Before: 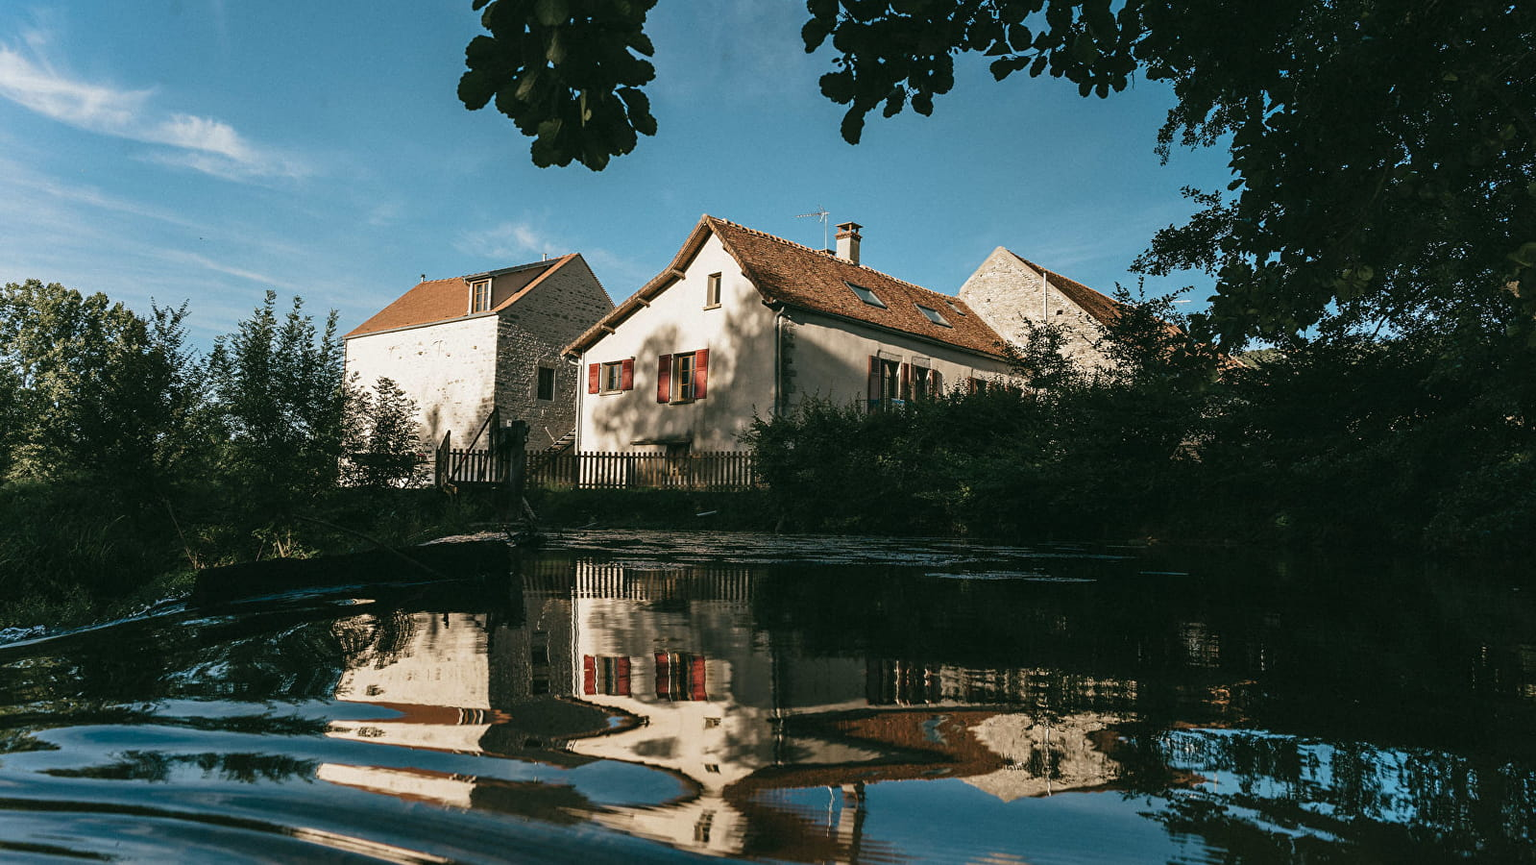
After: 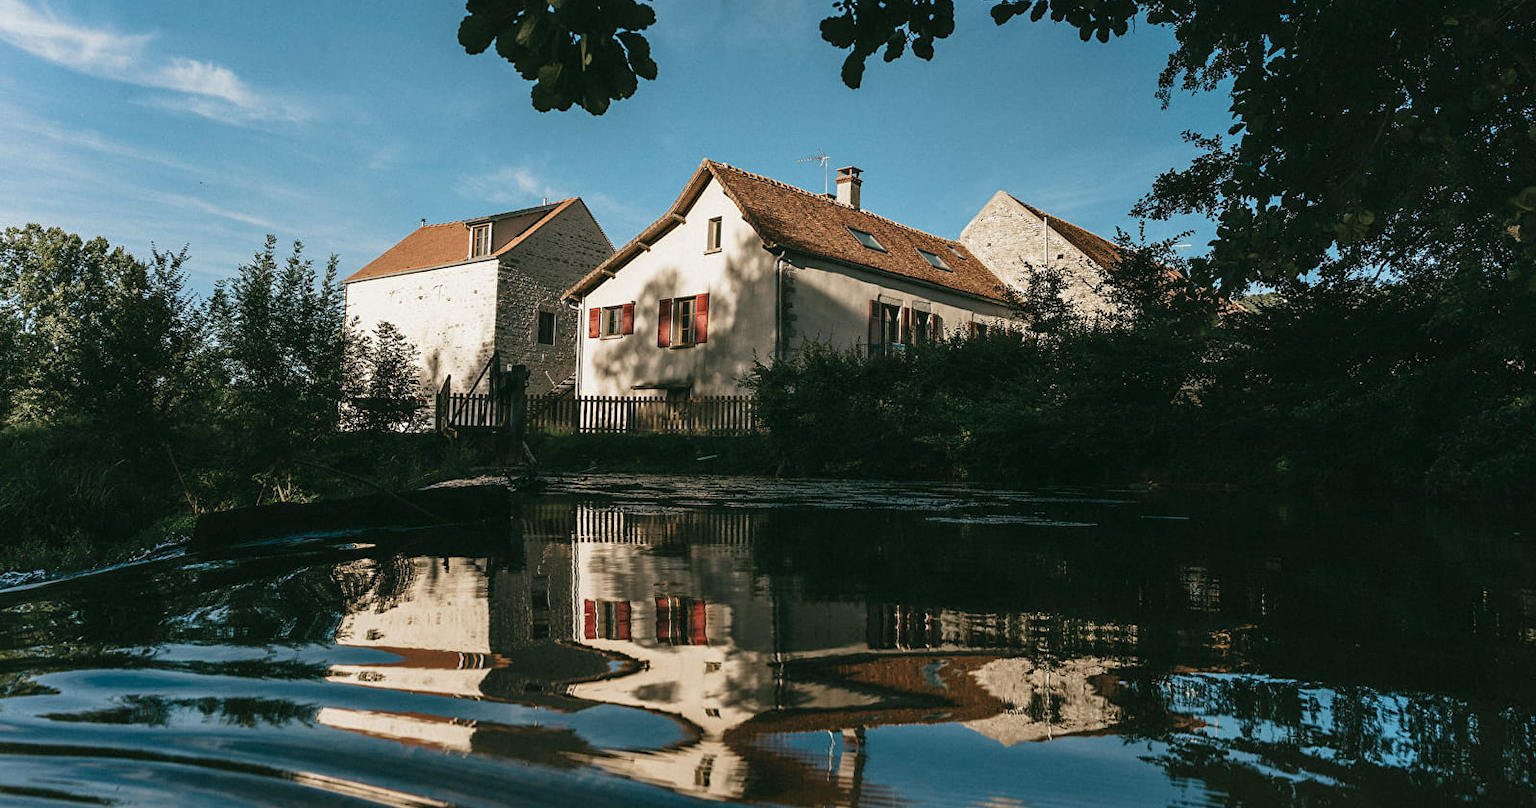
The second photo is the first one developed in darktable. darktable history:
color calibration: illuminant same as pipeline (D50), adaptation XYZ, x 0.346, y 0.359, temperature 5009.93 K
crop and rotate: top 6.448%
